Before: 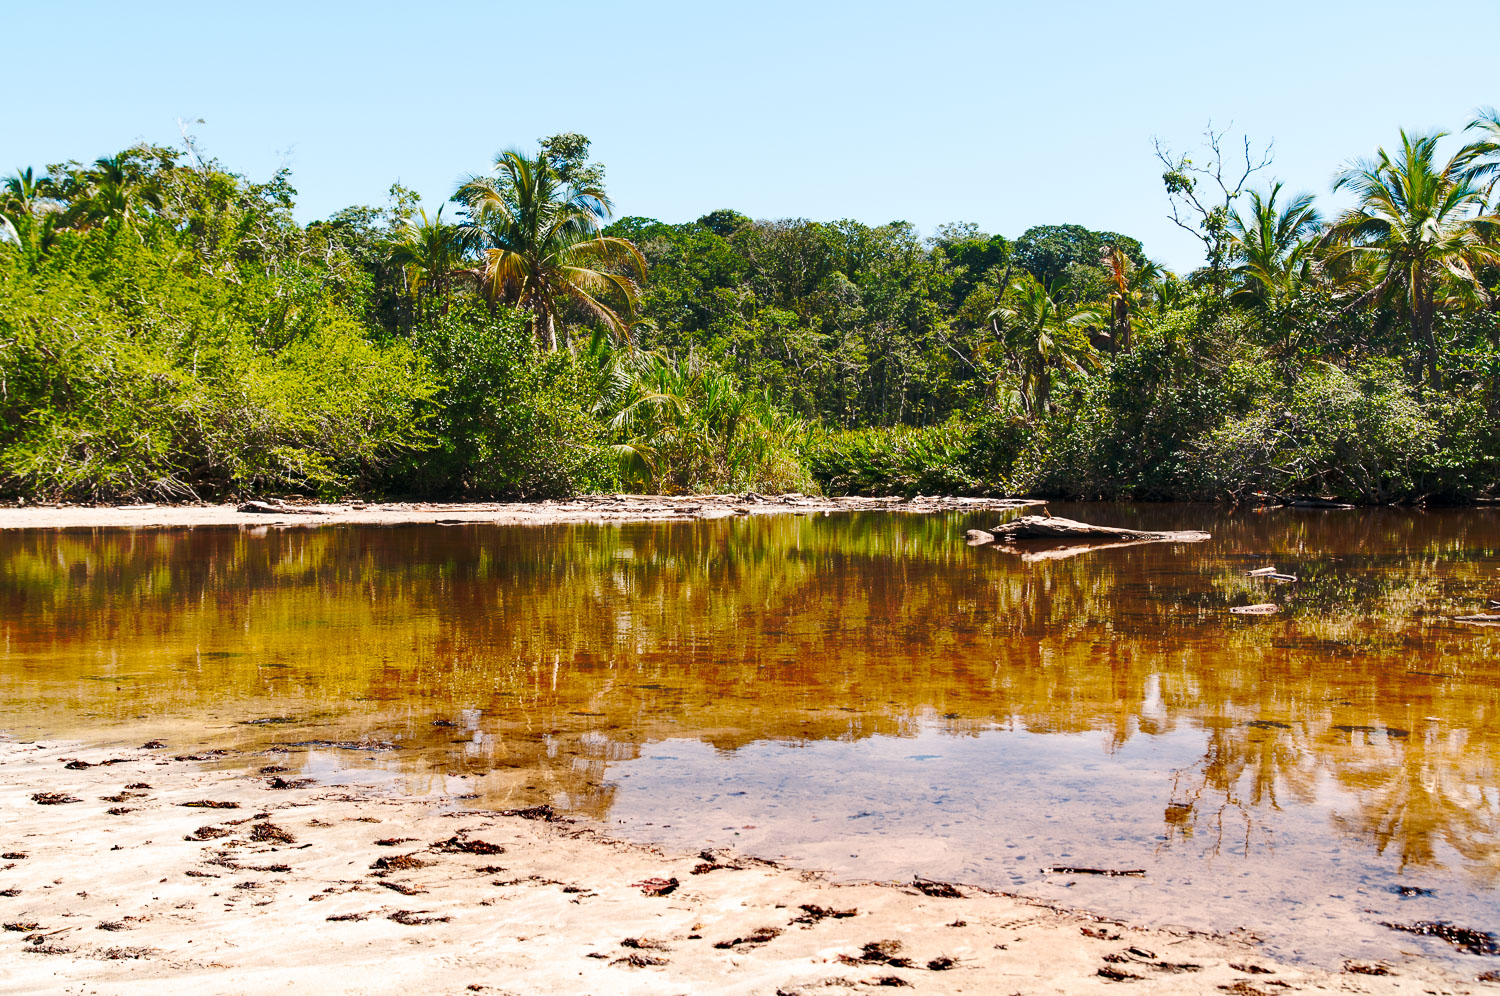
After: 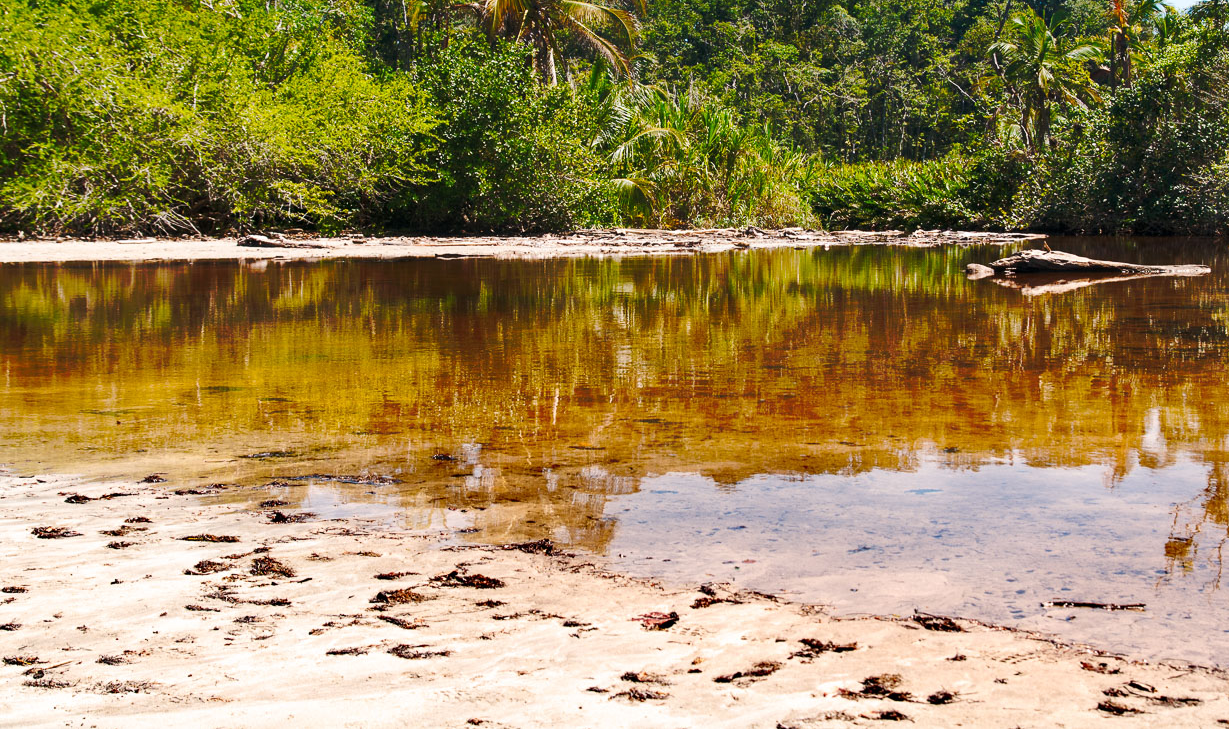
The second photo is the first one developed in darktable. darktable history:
crop: top 26.789%, right 18.036%
